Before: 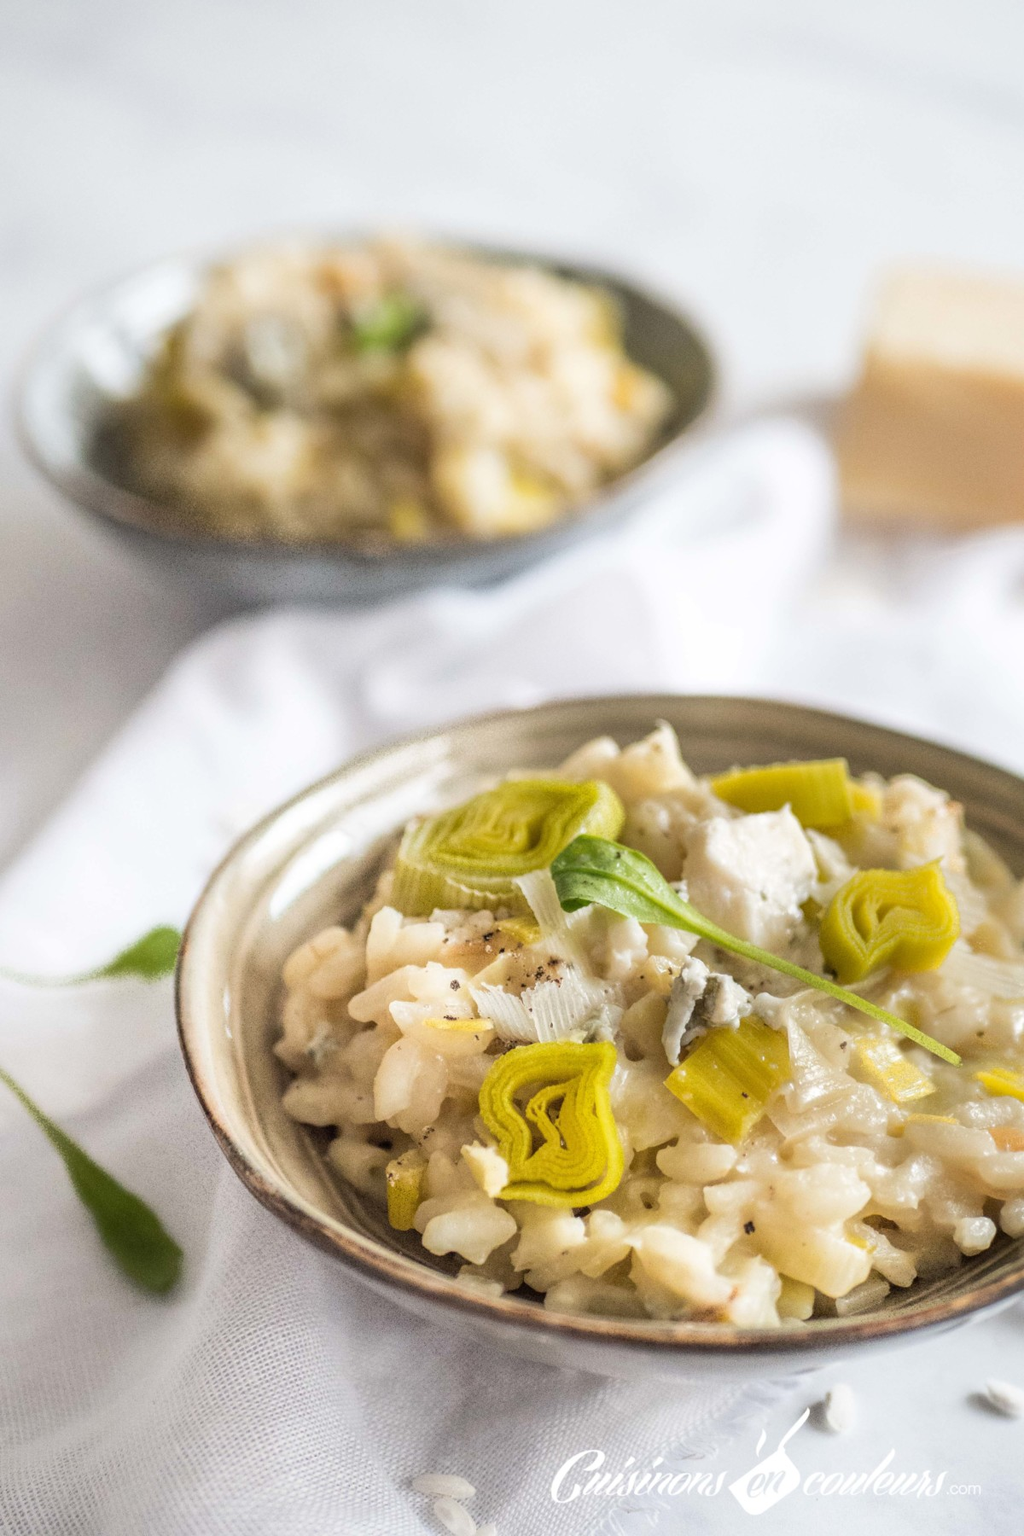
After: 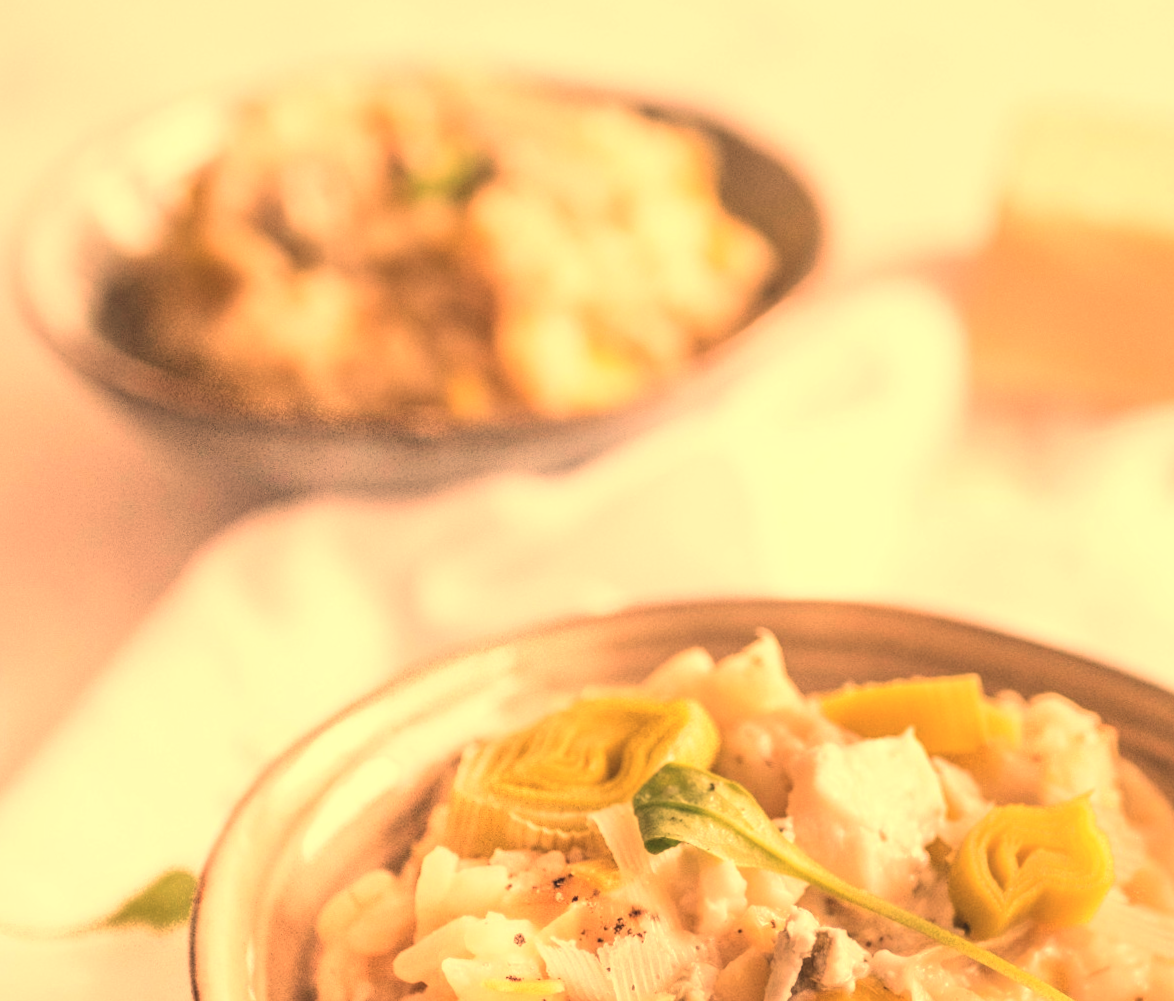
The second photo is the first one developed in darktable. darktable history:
crop and rotate: top 10.605%, bottom 33.274%
contrast brightness saturation: contrast -0.15, brightness 0.05, saturation -0.12
white balance: red 1.467, blue 0.684
tone equalizer: -8 EV -0.417 EV, -7 EV -0.389 EV, -6 EV -0.333 EV, -5 EV -0.222 EV, -3 EV 0.222 EV, -2 EV 0.333 EV, -1 EV 0.389 EV, +0 EV 0.417 EV, edges refinement/feathering 500, mask exposure compensation -1.57 EV, preserve details no
rotate and perspective: rotation 0.226°, lens shift (vertical) -0.042, crop left 0.023, crop right 0.982, crop top 0.006, crop bottom 0.994
